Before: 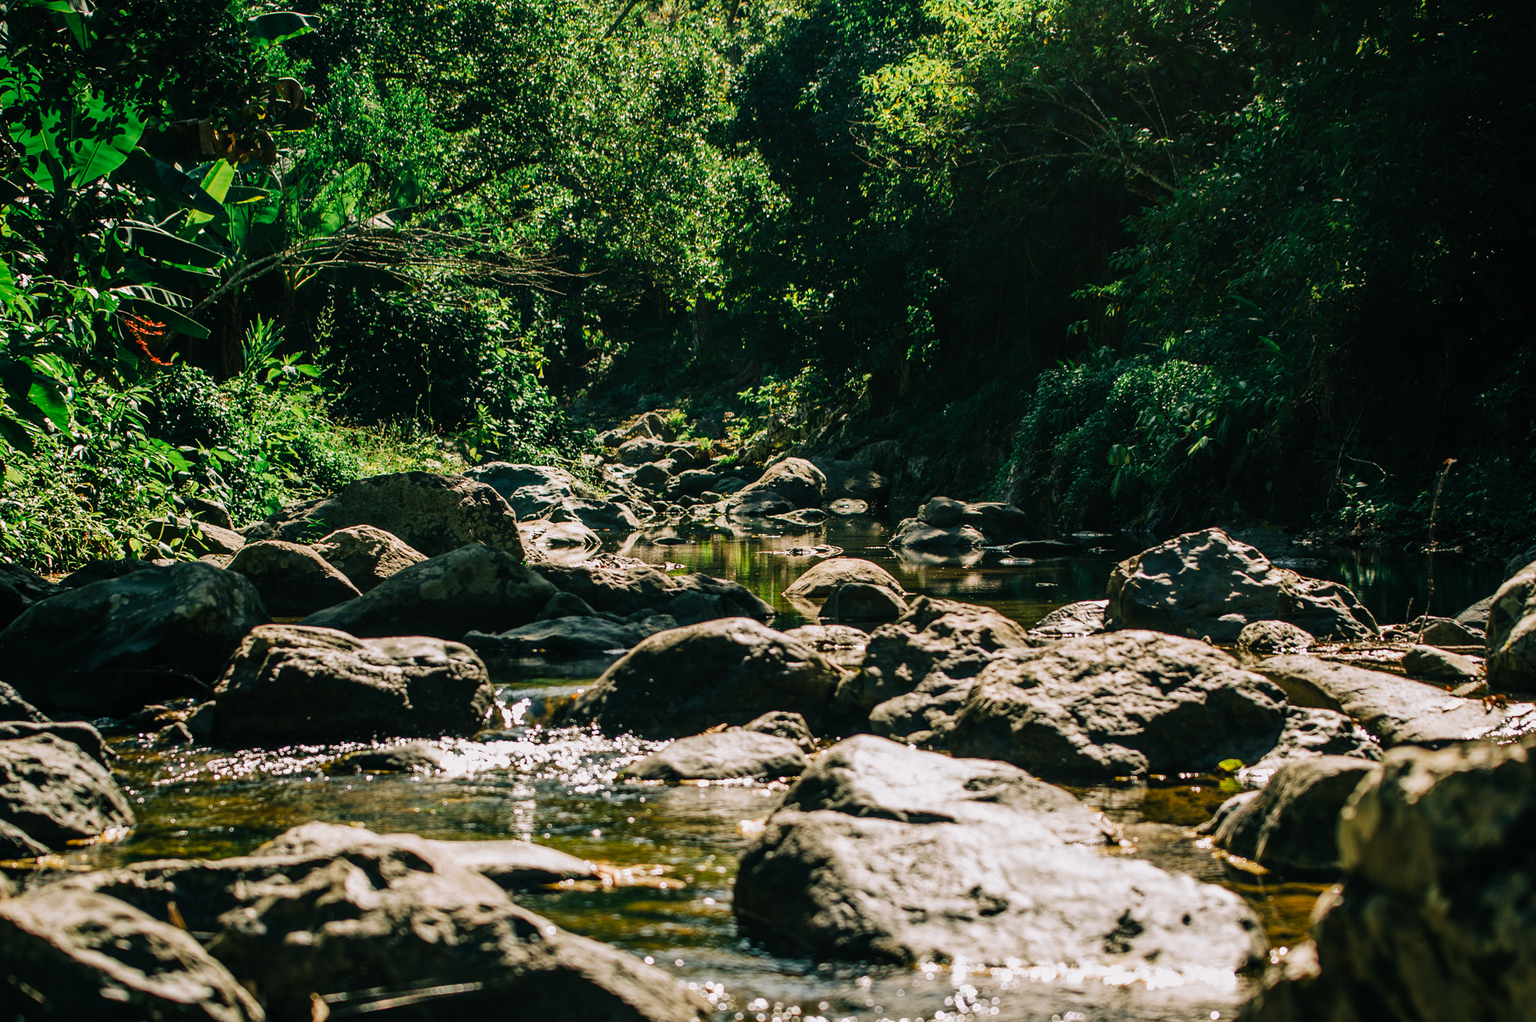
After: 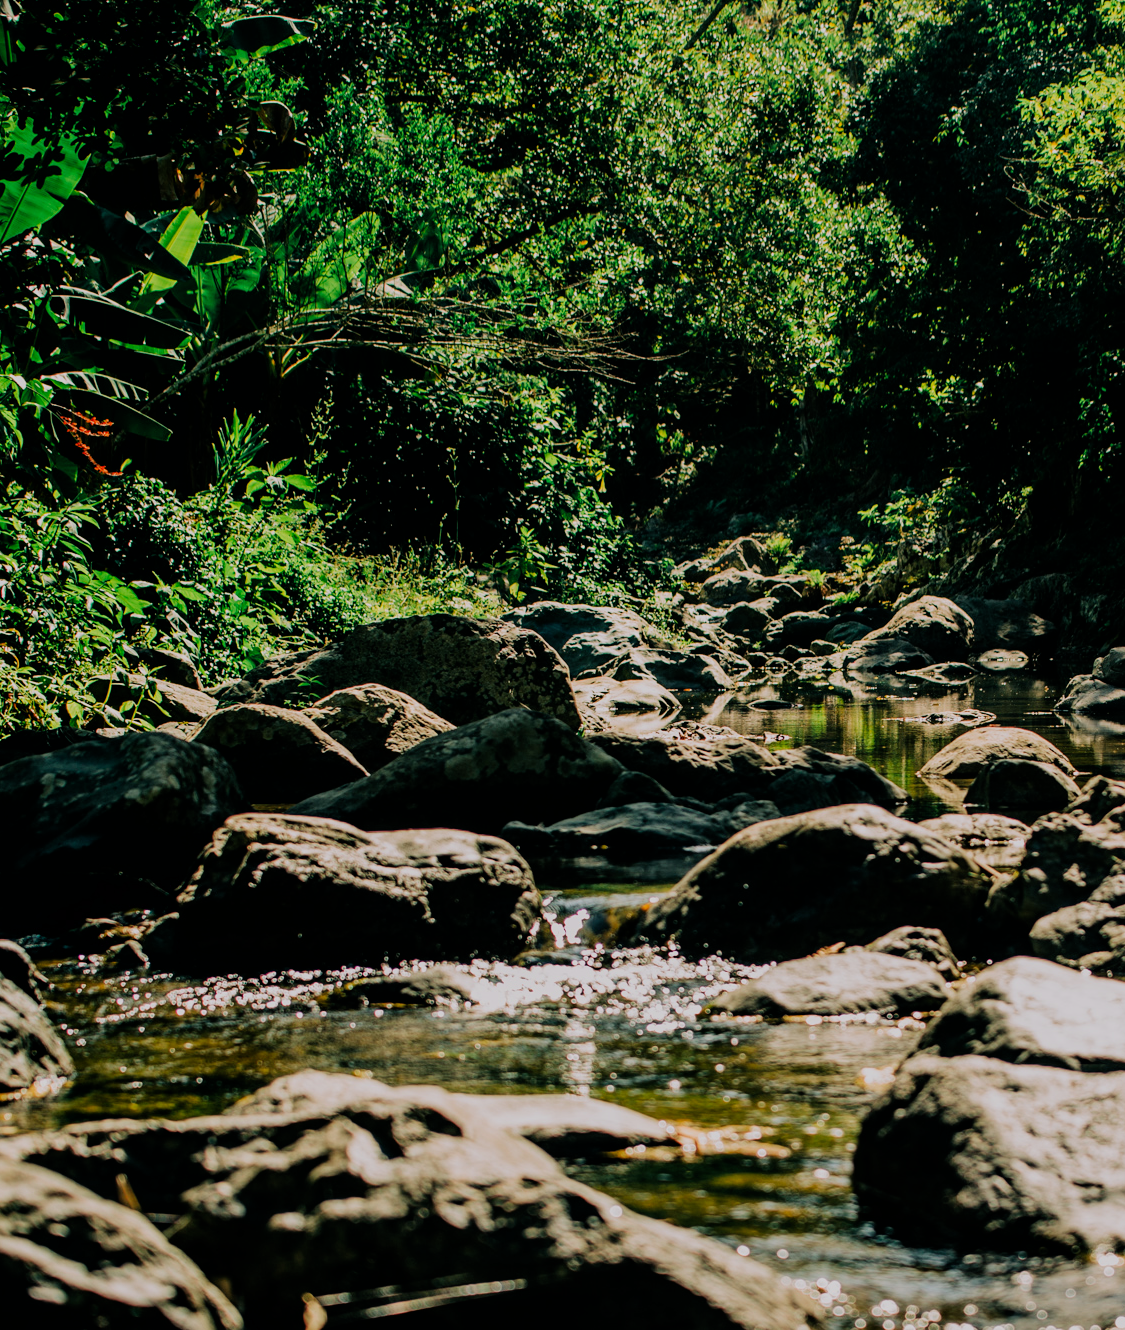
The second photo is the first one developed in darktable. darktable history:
exposure: black level correction 0.001, compensate highlight preservation false
filmic rgb: black relative exposure -7.65 EV, white relative exposure 4.56 EV, hardness 3.61, color science v6 (2022)
crop: left 5.114%, right 38.589%
